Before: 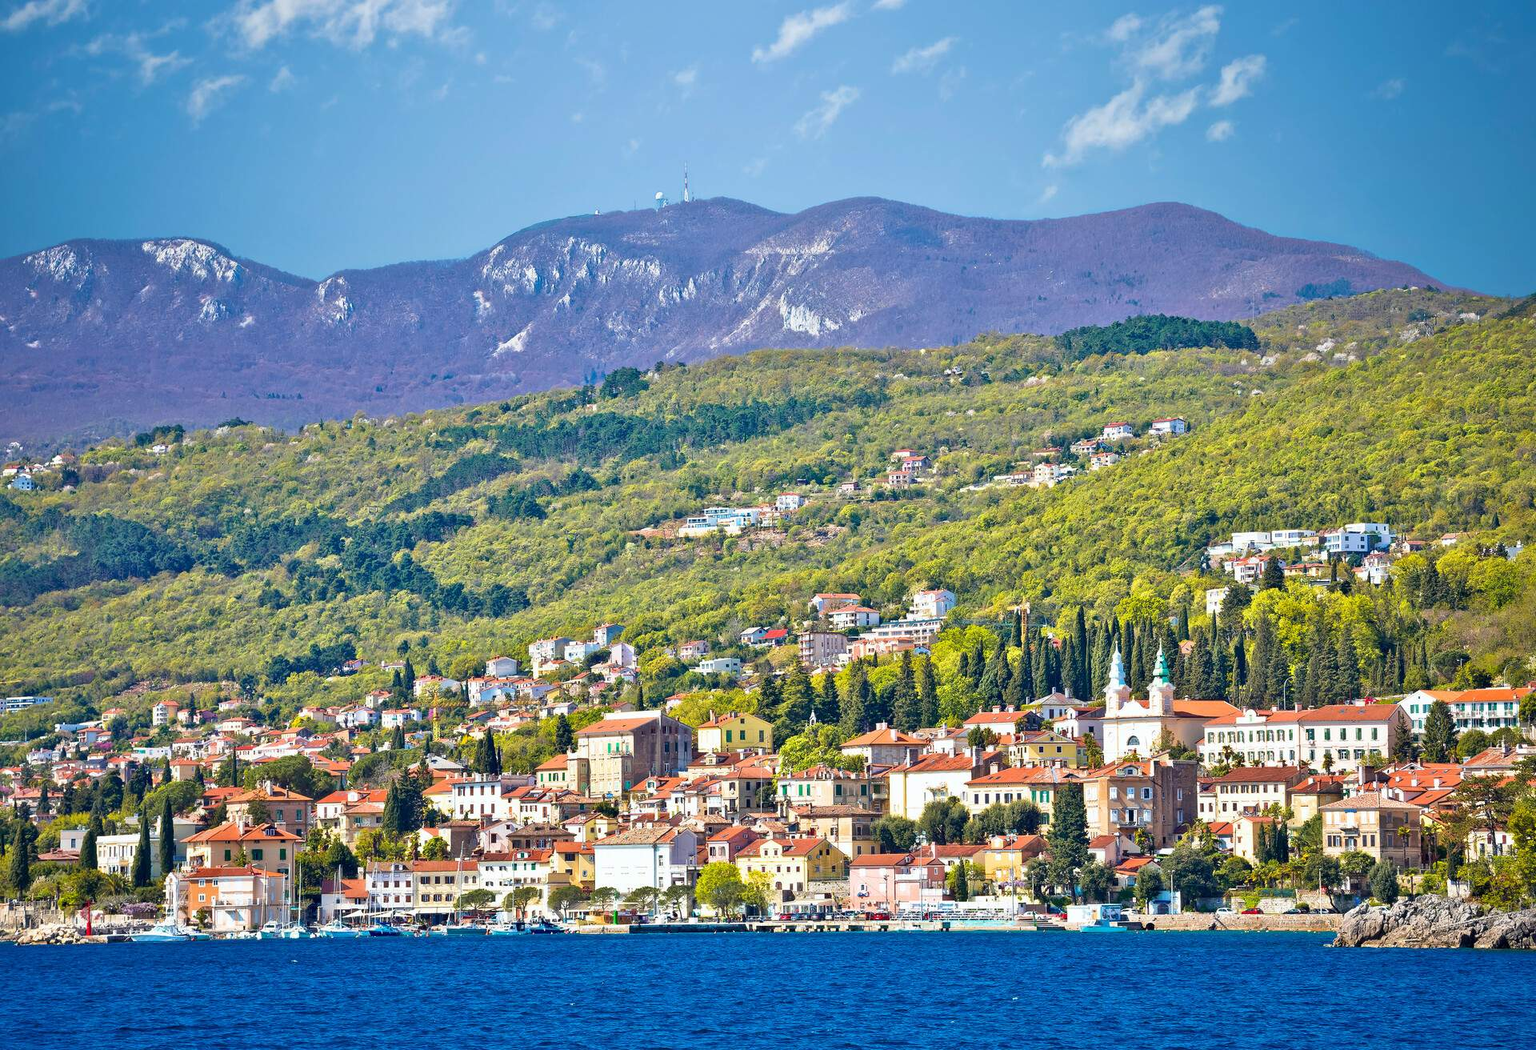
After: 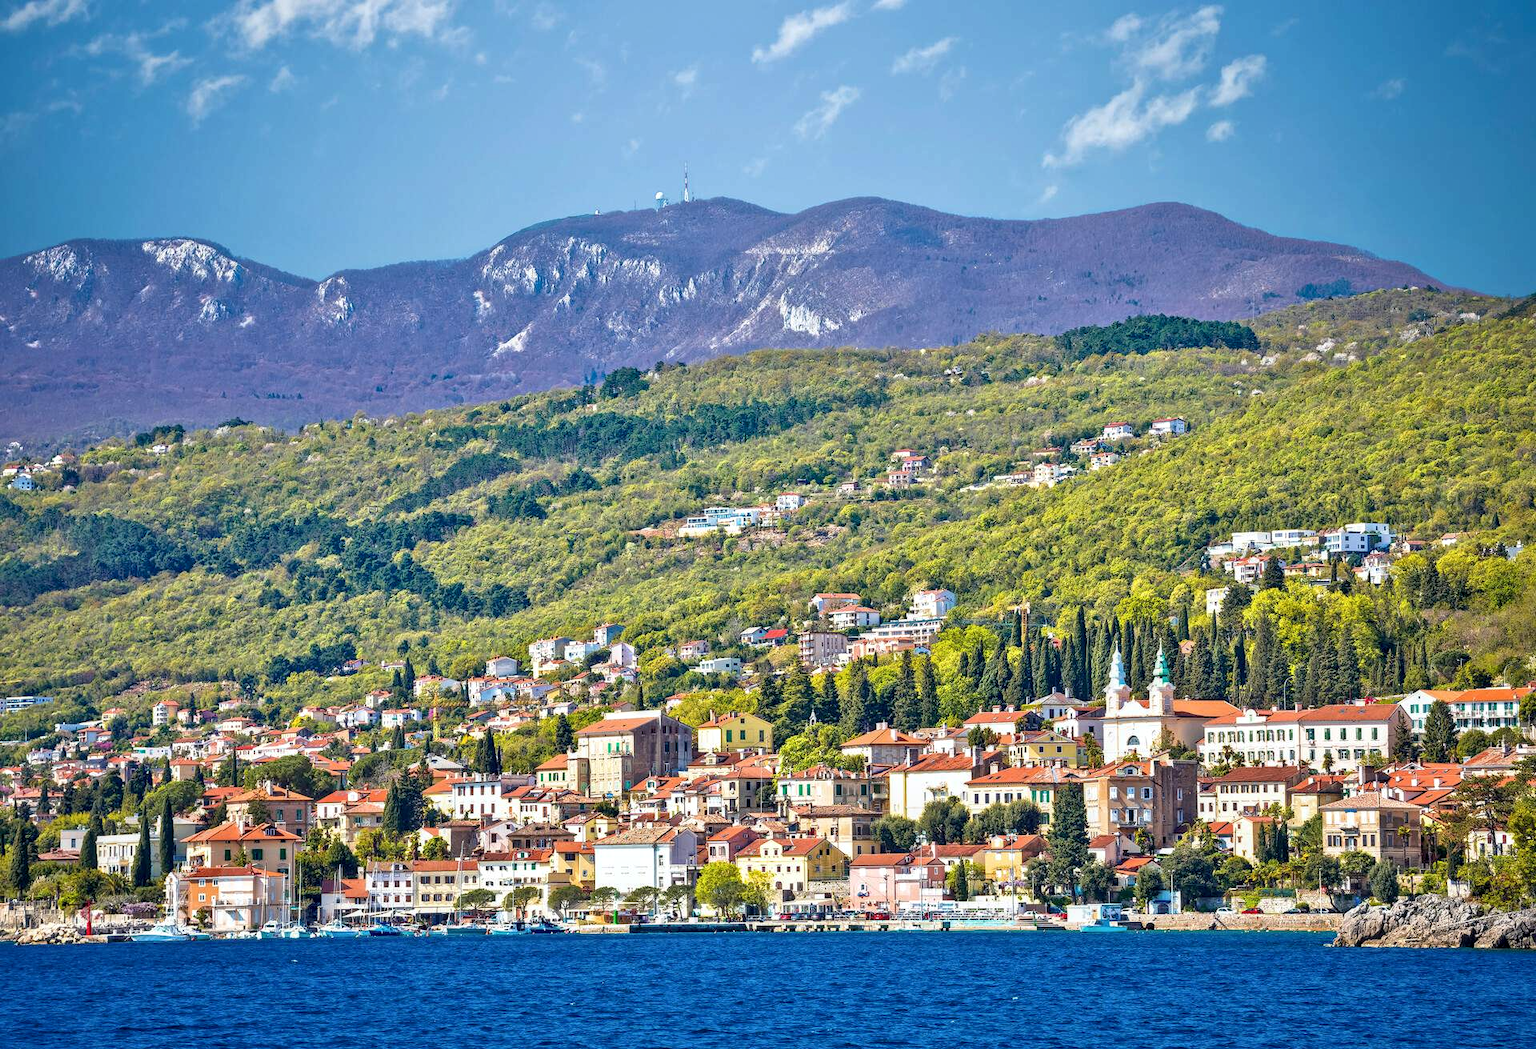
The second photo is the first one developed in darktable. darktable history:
local contrast: detail 130%
exposure: exposure -0.064 EV, compensate highlight preservation false
white balance: emerald 1
